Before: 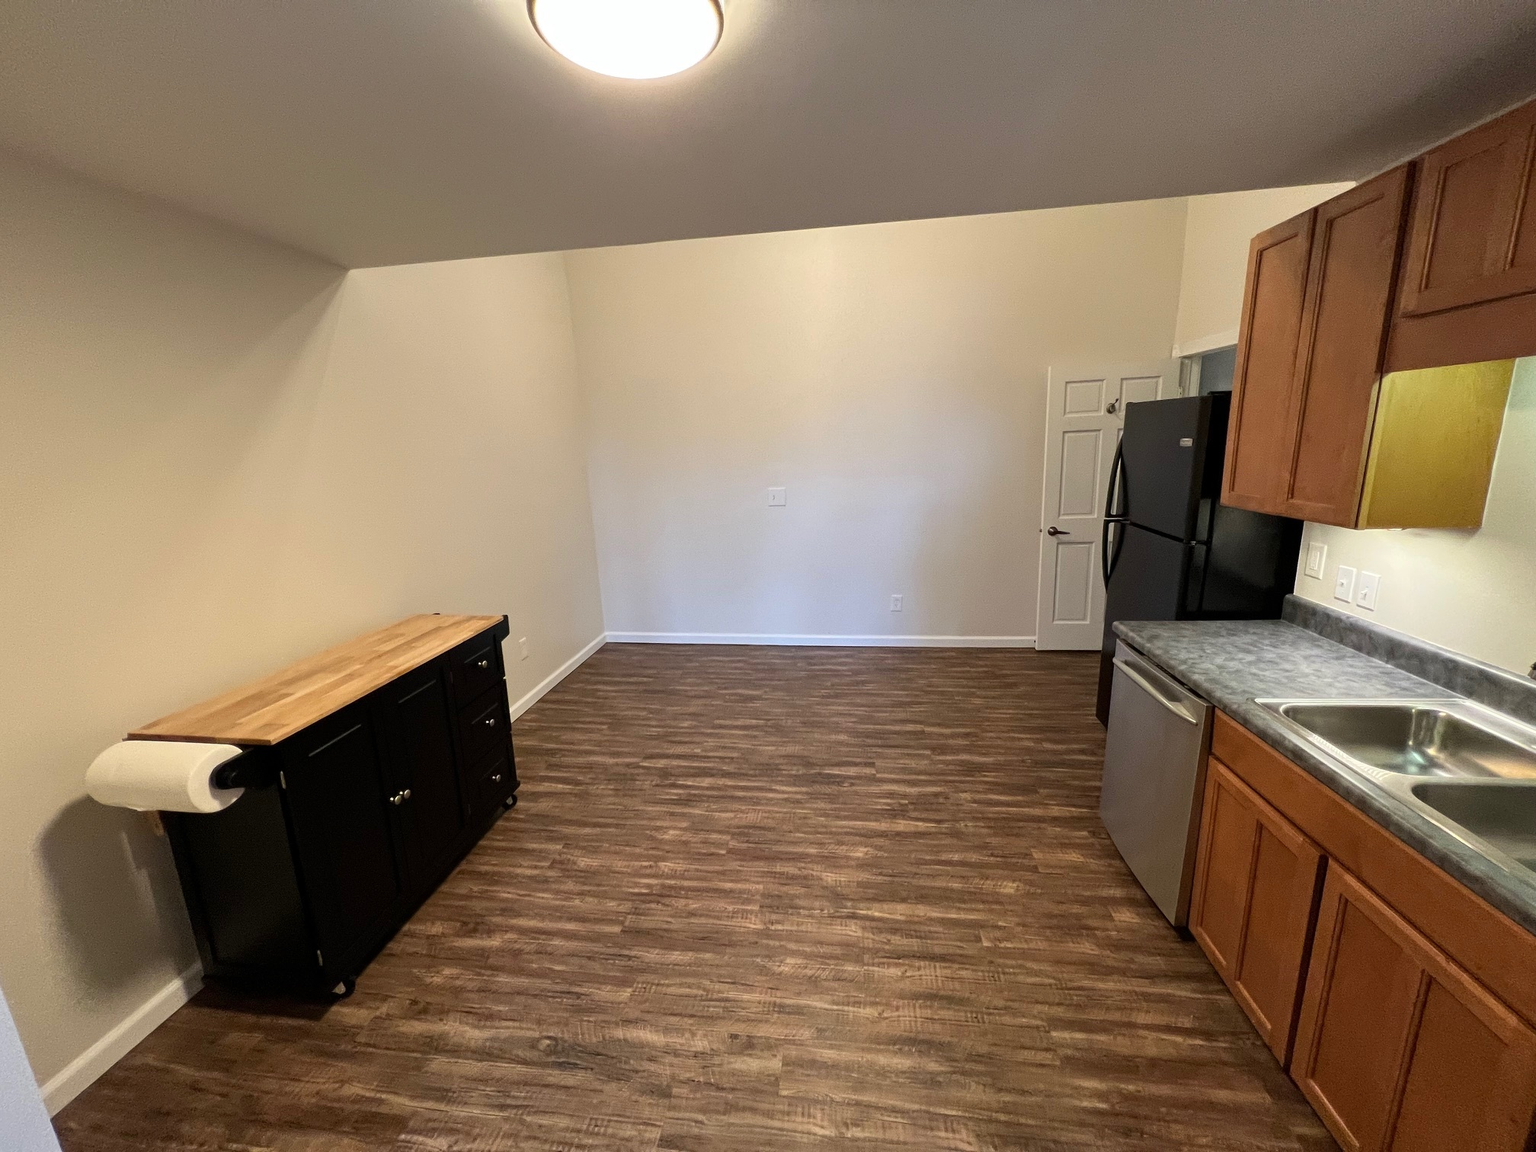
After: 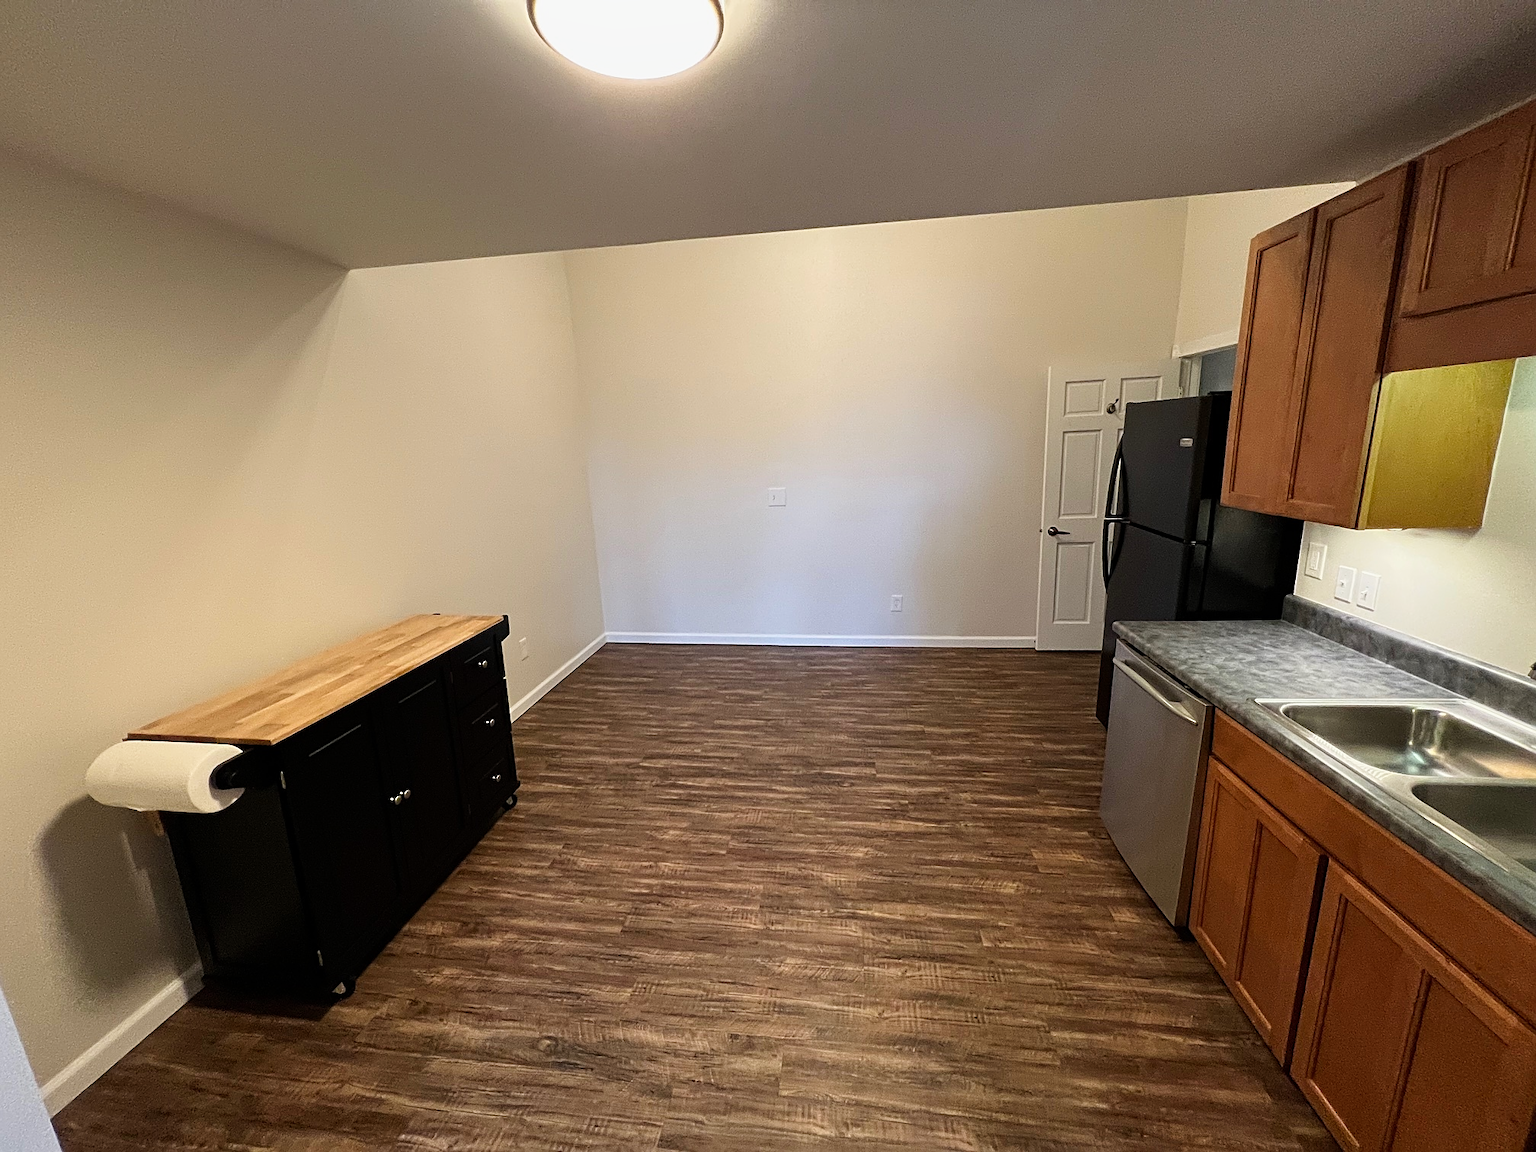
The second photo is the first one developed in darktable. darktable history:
tone curve: curves: ch0 [(0, 0) (0.087, 0.054) (0.281, 0.245) (0.532, 0.514) (0.835, 0.818) (0.994, 0.955)]; ch1 [(0, 0) (0.27, 0.195) (0.406, 0.435) (0.452, 0.474) (0.495, 0.5) (0.514, 0.508) (0.537, 0.556) (0.654, 0.689) (1, 1)]; ch2 [(0, 0) (0.269, 0.299) (0.459, 0.441) (0.498, 0.499) (0.523, 0.52) (0.551, 0.549) (0.633, 0.625) (0.659, 0.681) (0.718, 0.764) (1, 1)], preserve colors none
sharpen: on, module defaults
shadows and highlights: shadows 1.15, highlights 40.6
